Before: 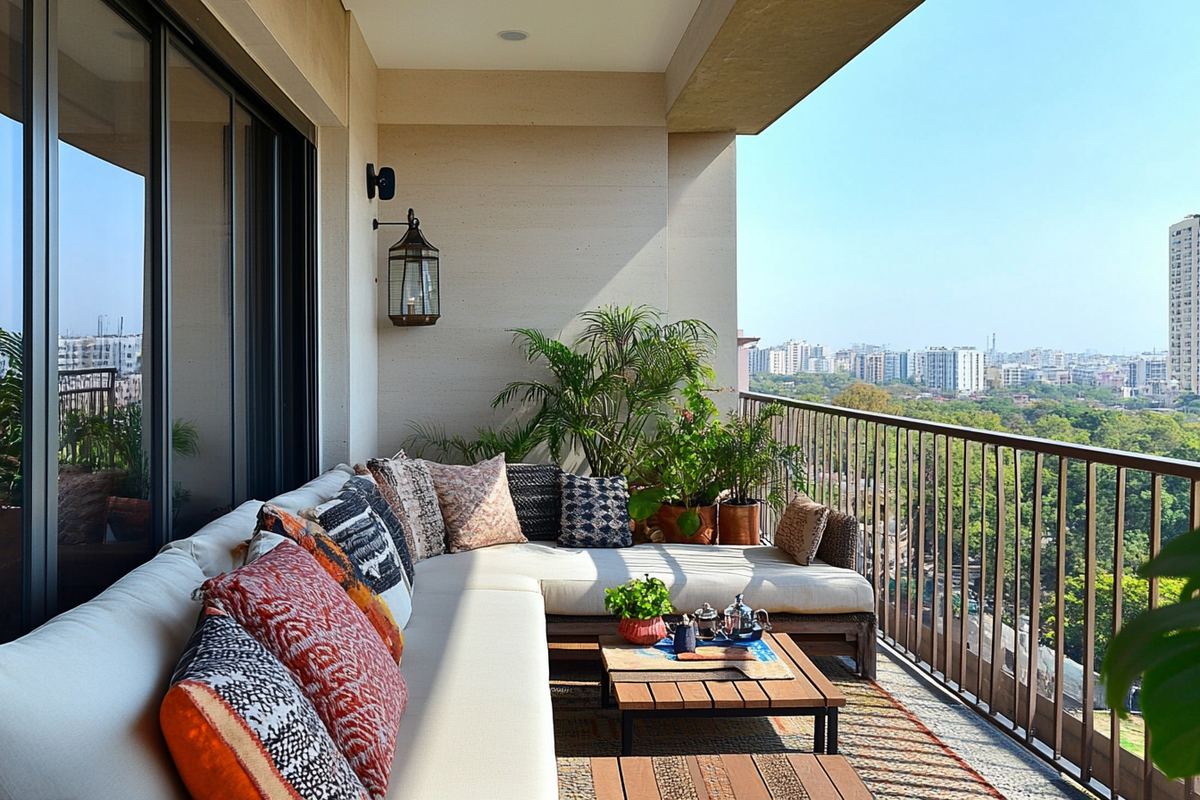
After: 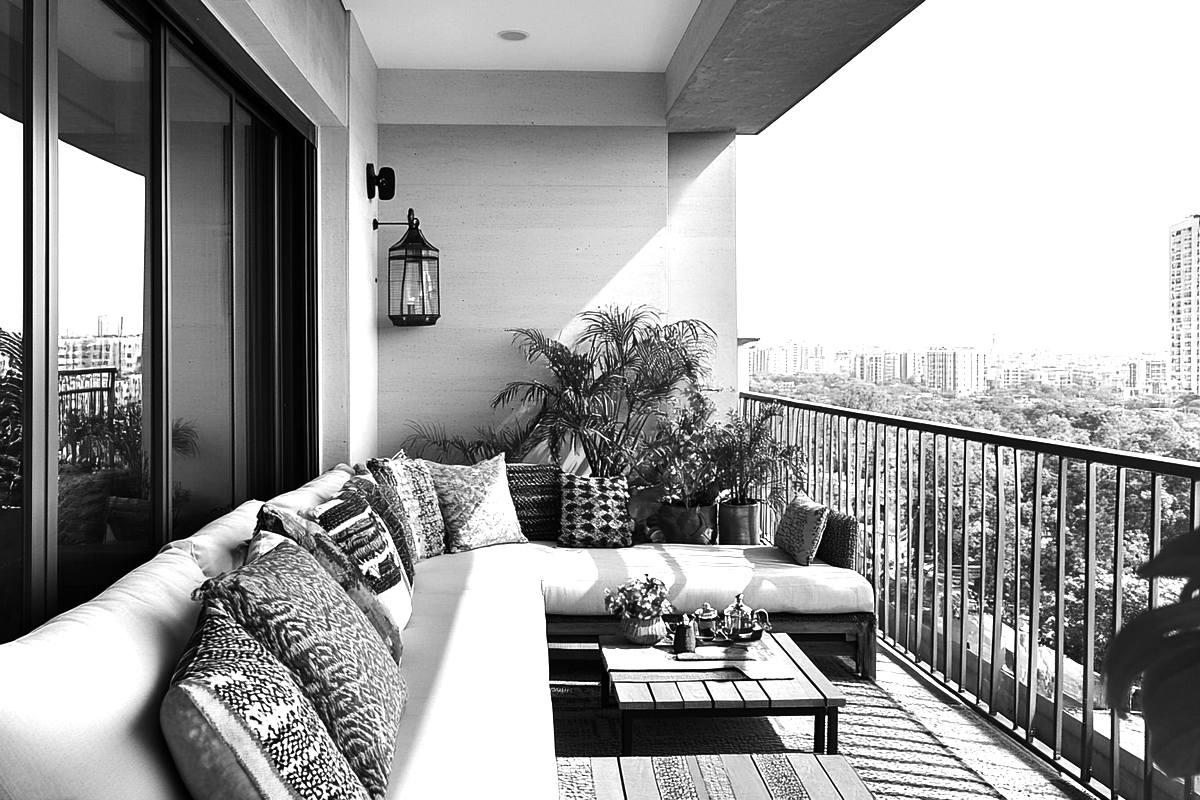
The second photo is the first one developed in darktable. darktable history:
color balance rgb: perceptual saturation grading › global saturation 36%, perceptual brilliance grading › global brilliance 10%, global vibrance 20%
monochrome: size 3.1
tone equalizer: -8 EV -0.75 EV, -7 EV -0.7 EV, -6 EV -0.6 EV, -5 EV -0.4 EV, -3 EV 0.4 EV, -2 EV 0.6 EV, -1 EV 0.7 EV, +0 EV 0.75 EV, edges refinement/feathering 500, mask exposure compensation -1.57 EV, preserve details no
